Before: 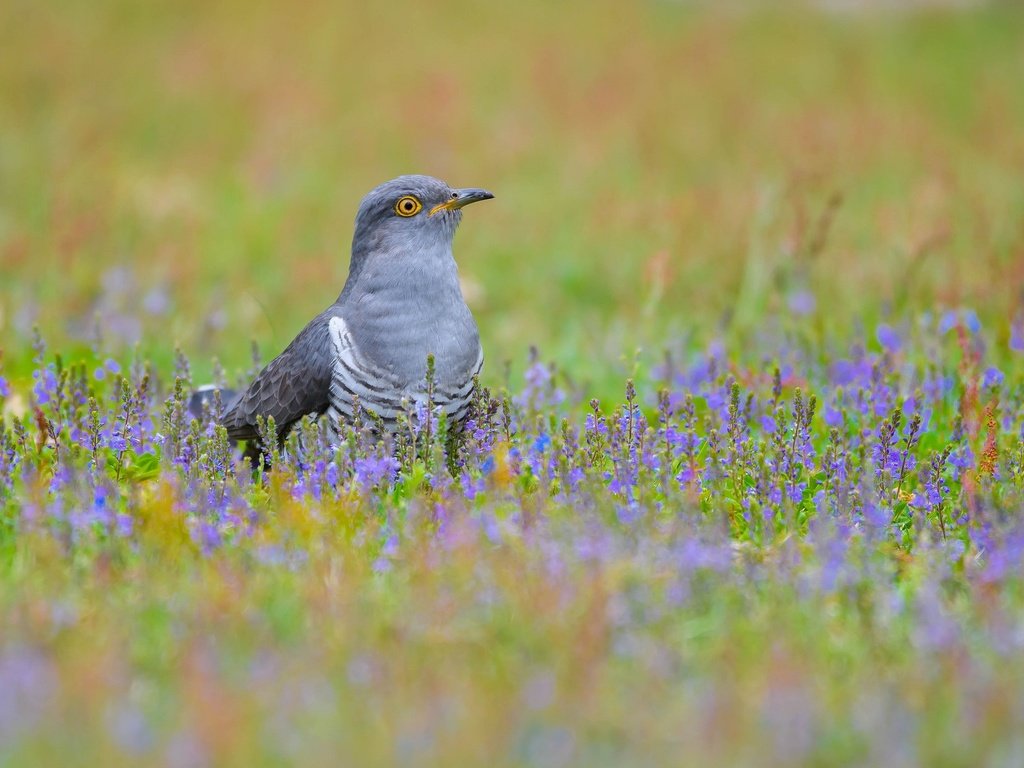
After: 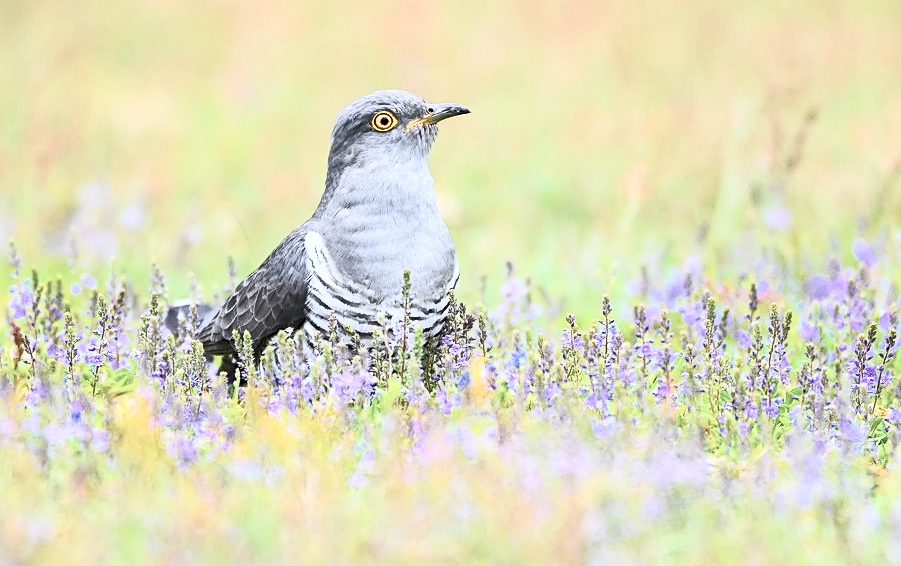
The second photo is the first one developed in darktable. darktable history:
sharpen: on, module defaults
crop and rotate: left 2.409%, top 11.181%, right 9.555%, bottom 15.096%
contrast brightness saturation: contrast 0.587, brightness 0.576, saturation -0.328
